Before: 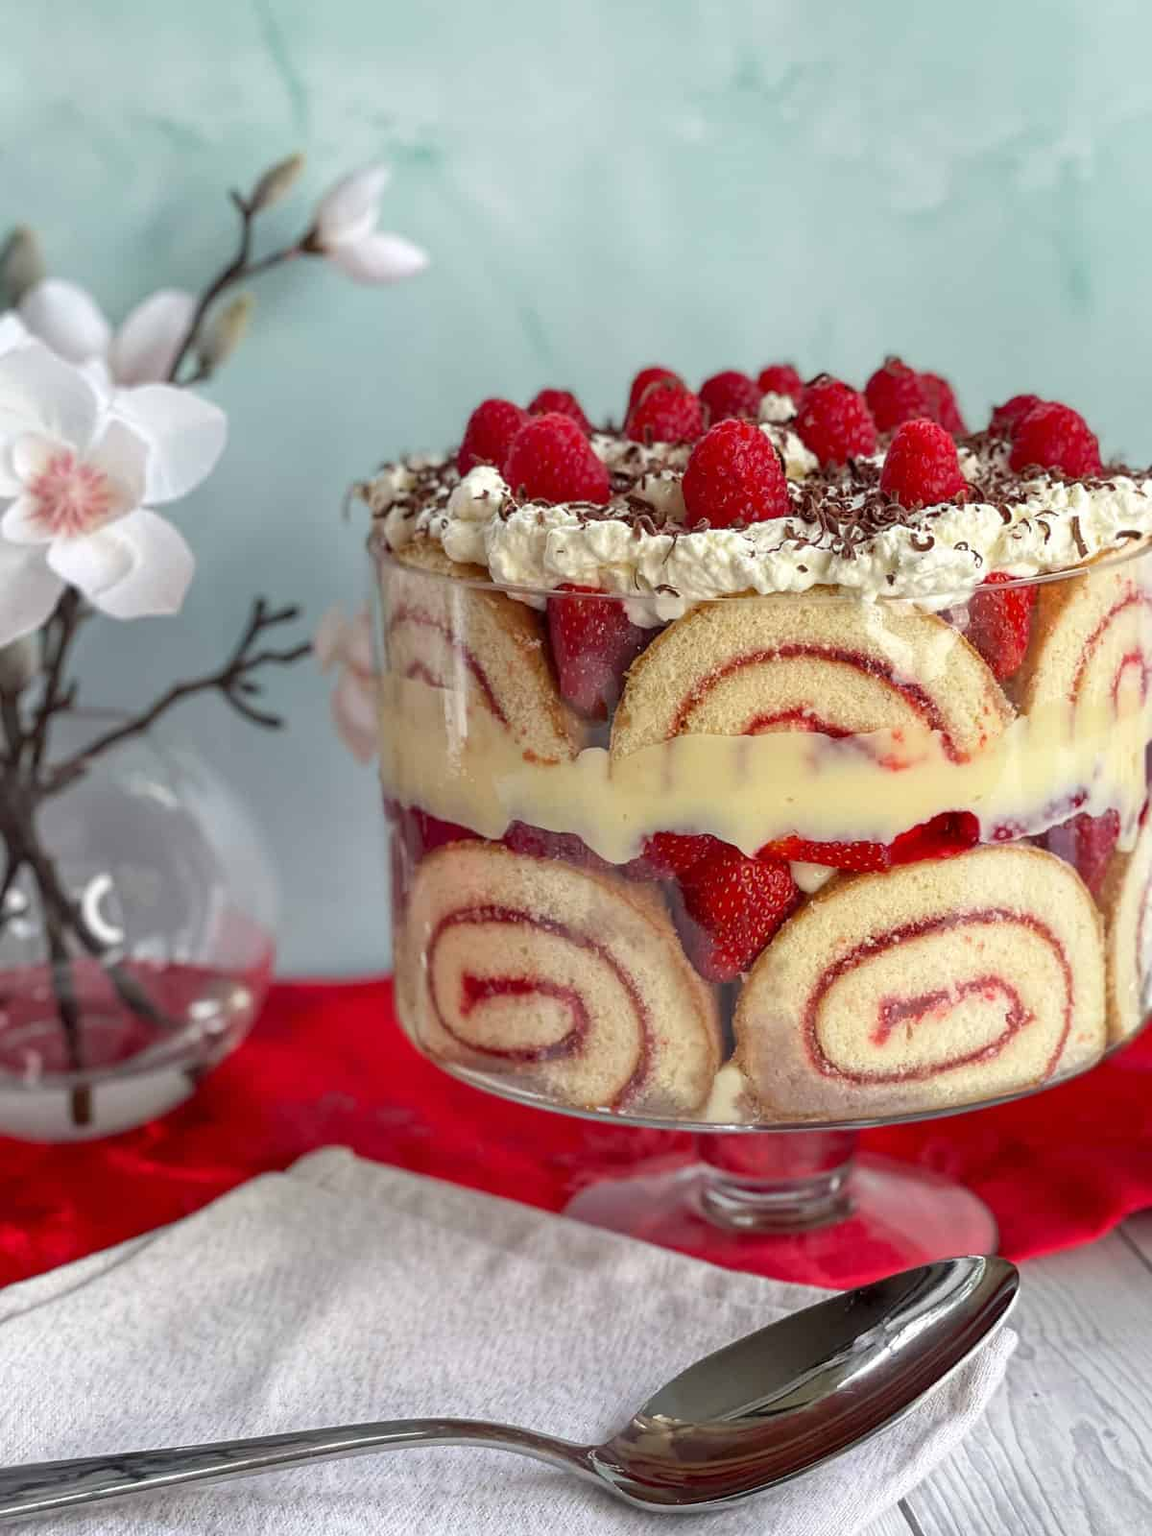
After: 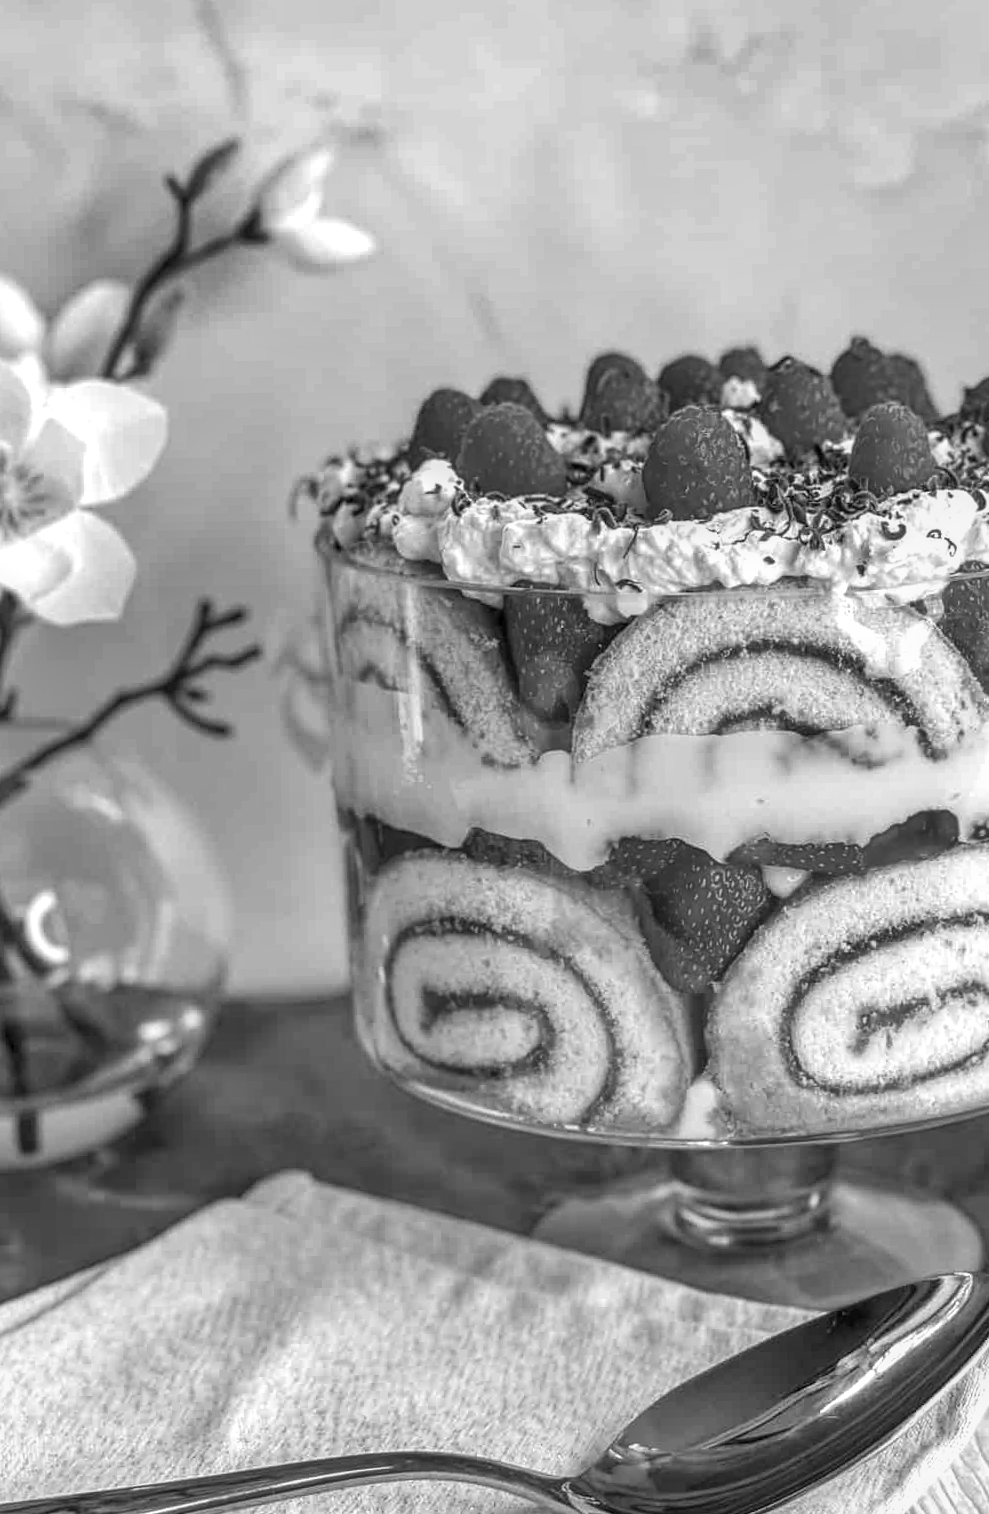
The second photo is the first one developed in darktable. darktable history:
crop and rotate: angle 1°, left 4.281%, top 0.642%, right 11.383%, bottom 2.486%
exposure: exposure 0.258 EV, compensate highlight preservation false
local contrast: highlights 0%, shadows 0%, detail 133%
white balance: red 0.984, blue 1.059
monochrome: on, module defaults
contrast brightness saturation: contrast 0.08, saturation 0.2
shadows and highlights: low approximation 0.01, soften with gaussian
